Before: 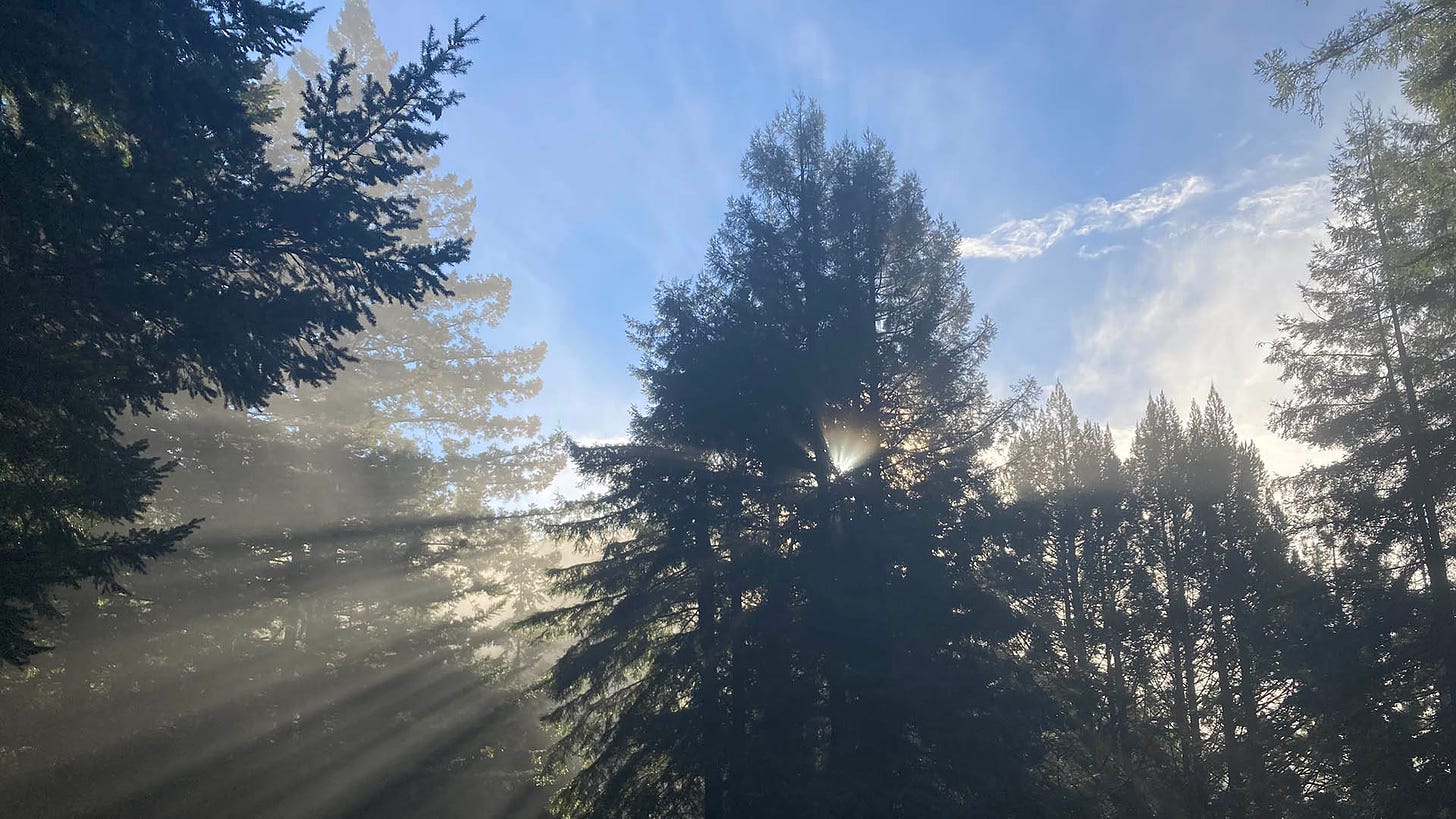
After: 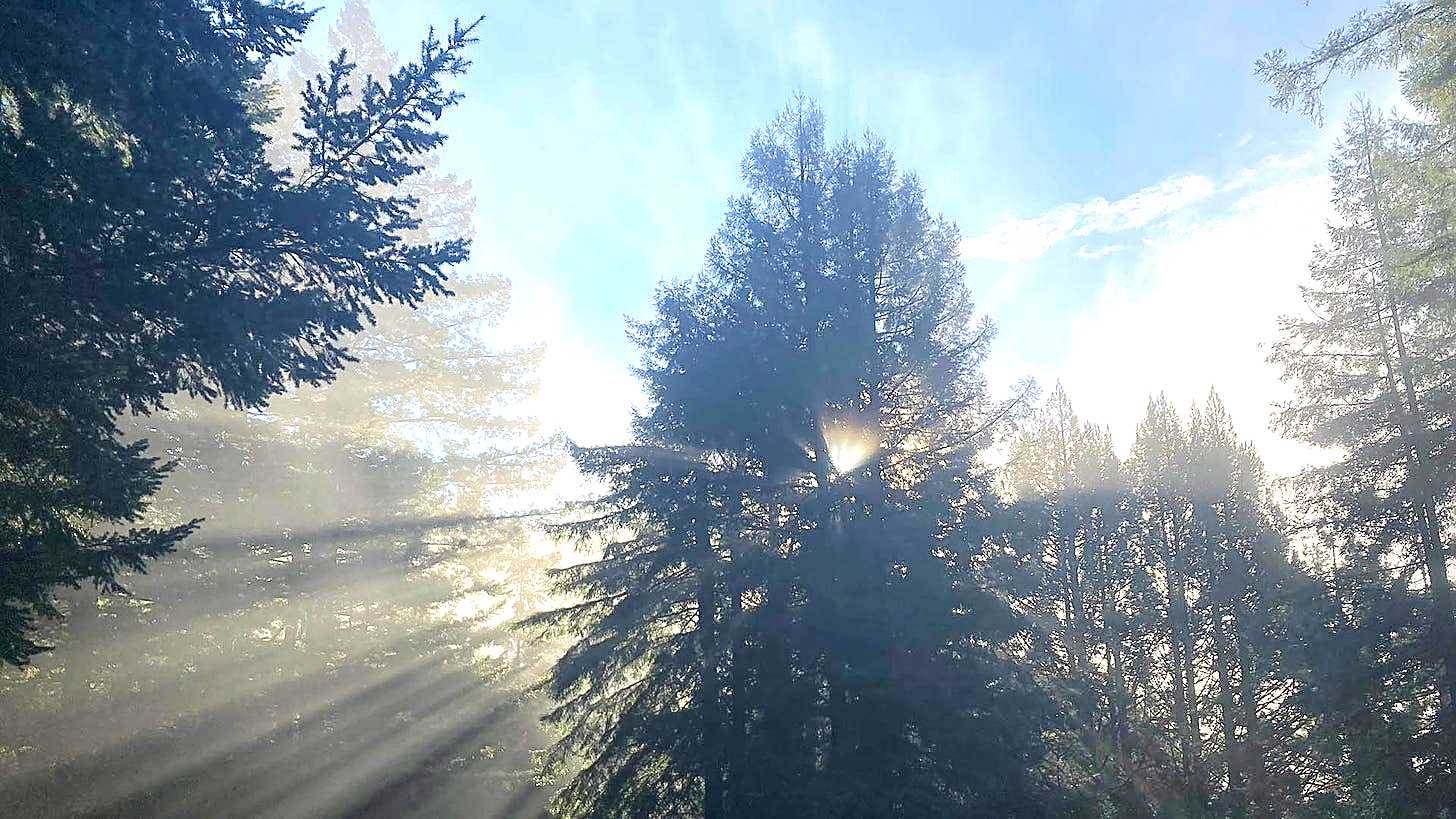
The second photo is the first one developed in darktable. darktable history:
exposure: black level correction 0.001, exposure 0.964 EV, compensate highlight preservation false
velvia: on, module defaults
sharpen: on, module defaults
tone curve: curves: ch0 [(0, 0) (0.003, 0.064) (0.011, 0.065) (0.025, 0.061) (0.044, 0.068) (0.069, 0.083) (0.1, 0.102) (0.136, 0.126) (0.177, 0.172) (0.224, 0.225) (0.277, 0.306) (0.335, 0.397) (0.399, 0.483) (0.468, 0.56) (0.543, 0.634) (0.623, 0.708) (0.709, 0.77) (0.801, 0.832) (0.898, 0.899) (1, 1)], color space Lab, independent channels, preserve colors none
